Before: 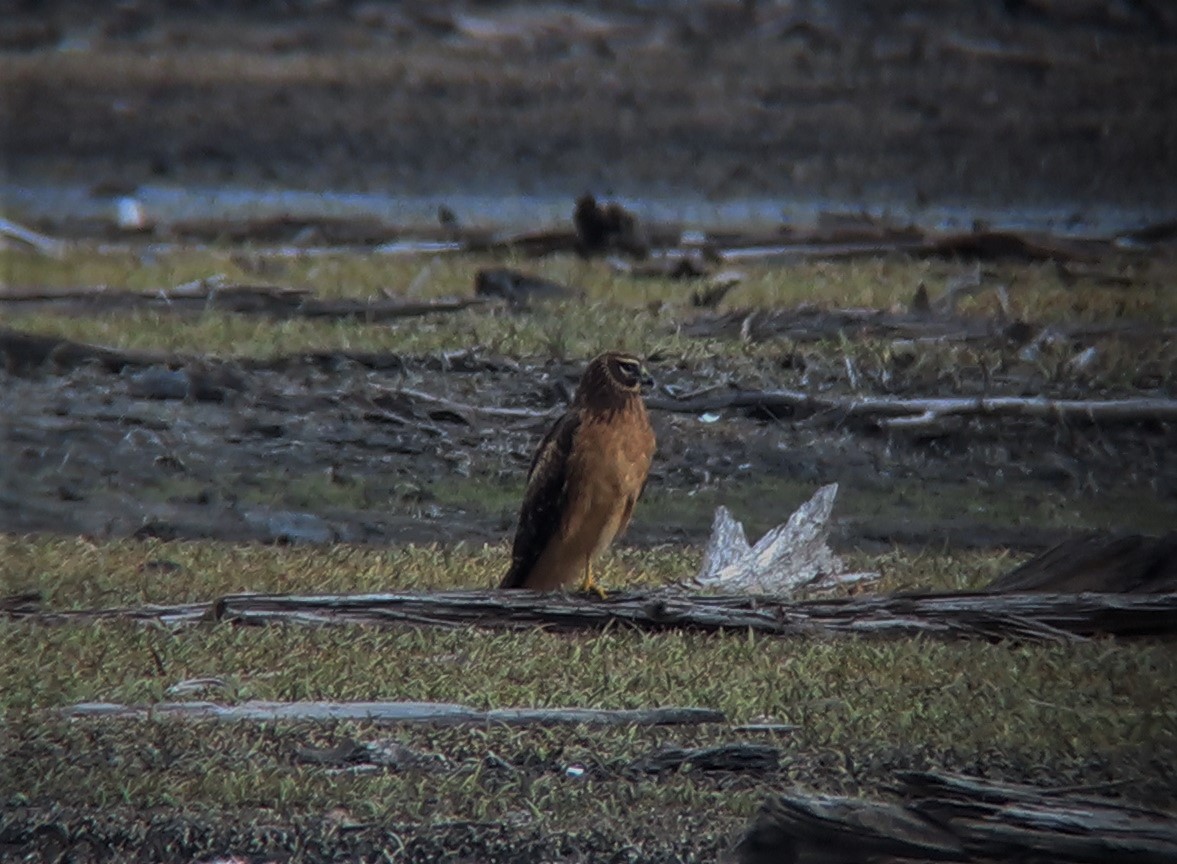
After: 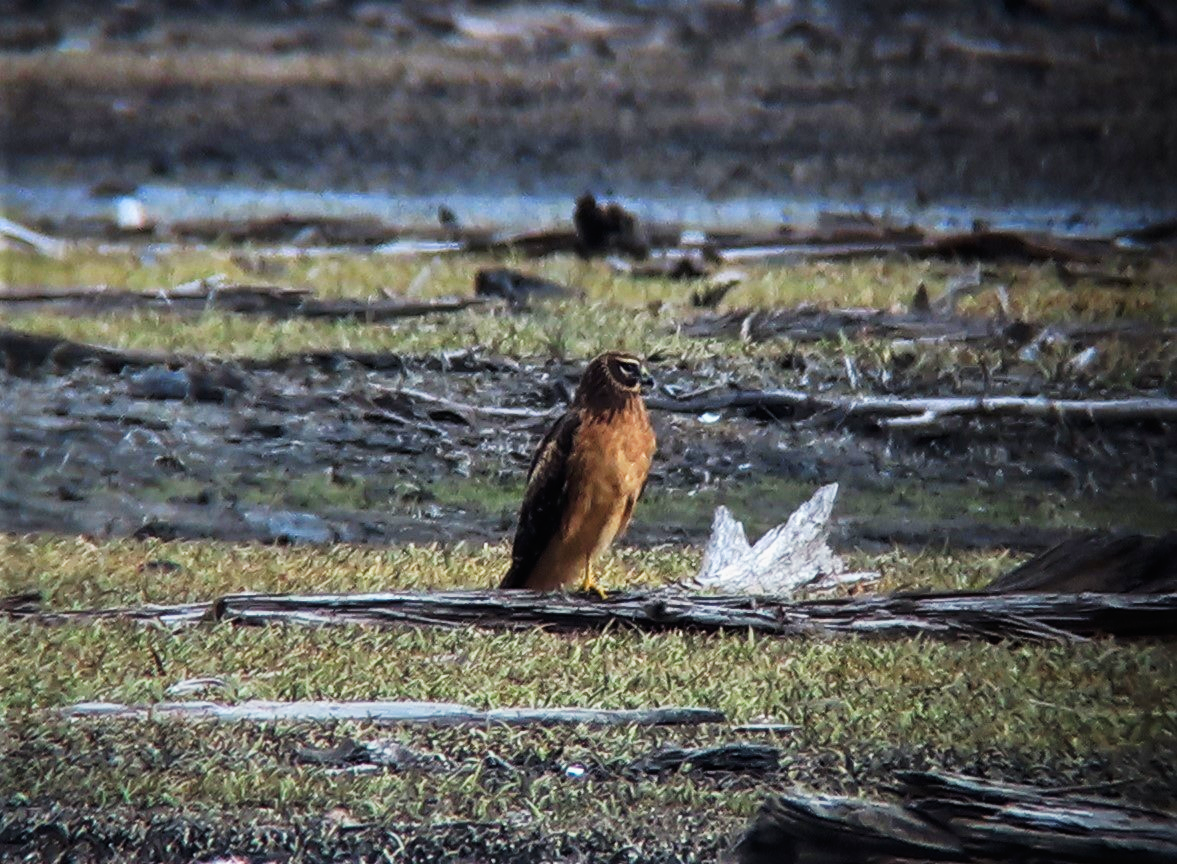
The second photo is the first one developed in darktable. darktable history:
tone equalizer: edges refinement/feathering 500, mask exposure compensation -1.57 EV, preserve details no
base curve: curves: ch0 [(0, 0) (0.007, 0.004) (0.027, 0.03) (0.046, 0.07) (0.207, 0.54) (0.442, 0.872) (0.673, 0.972) (1, 1)], preserve colors none
